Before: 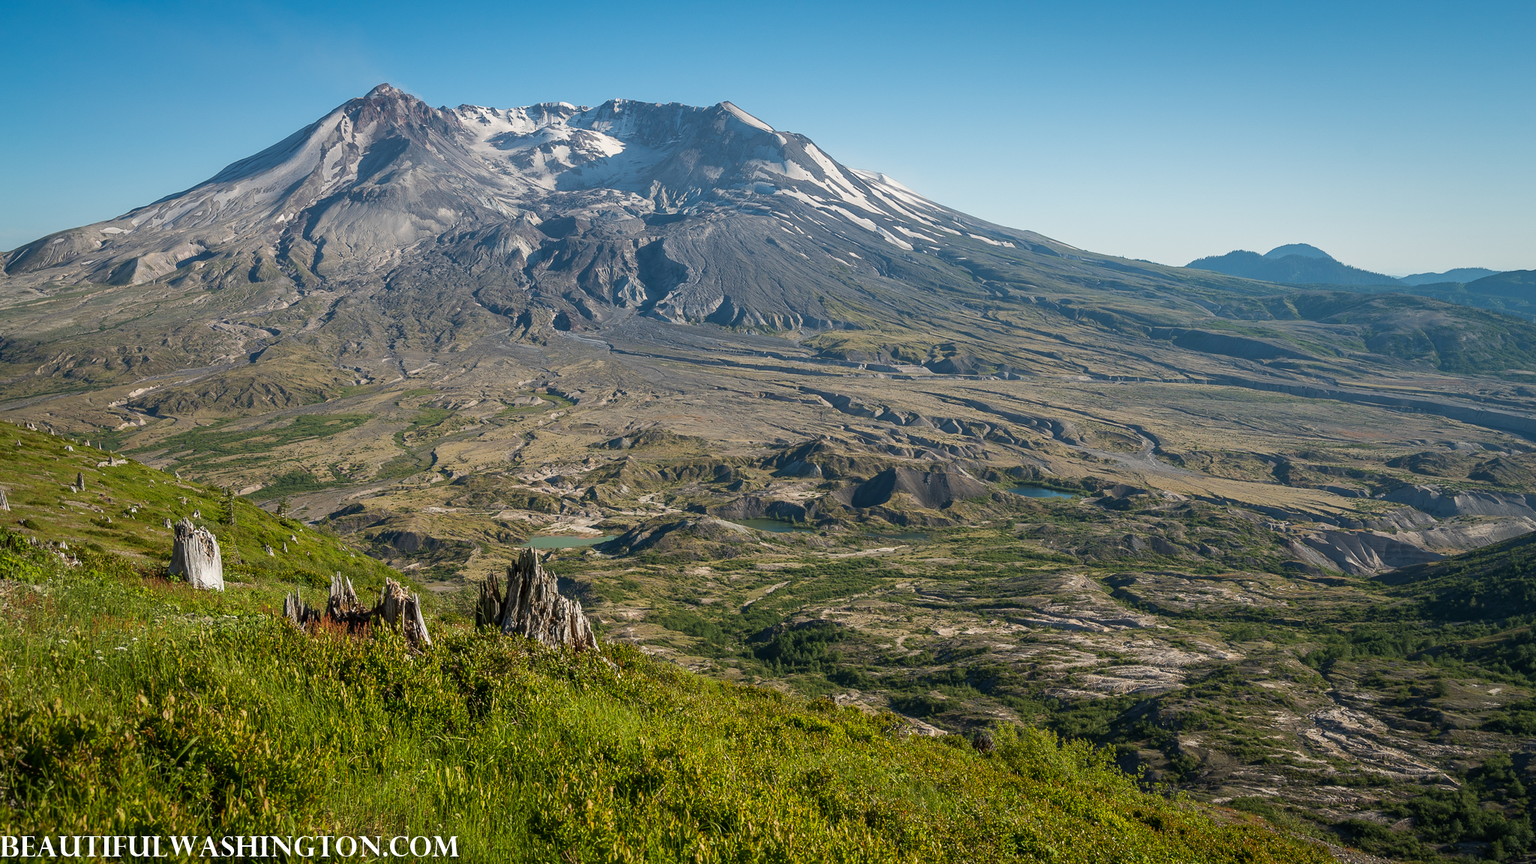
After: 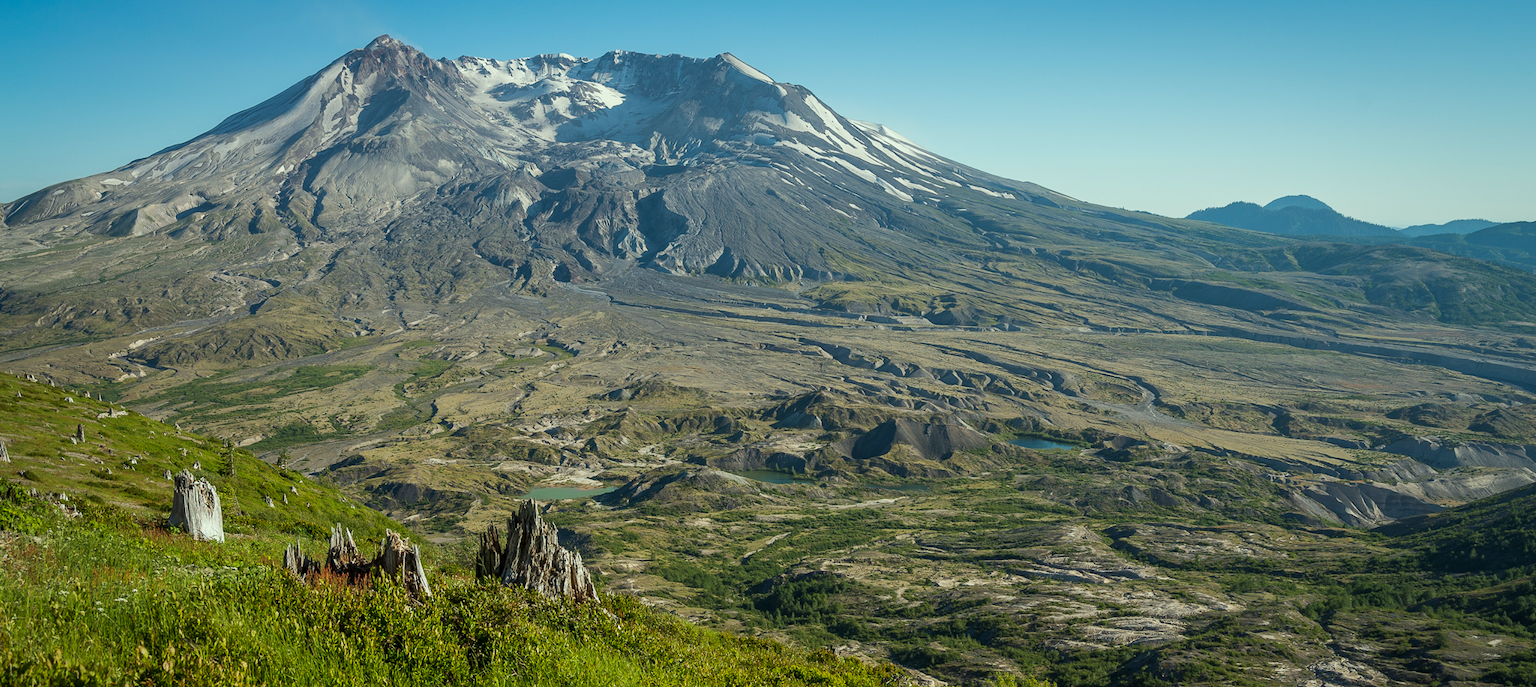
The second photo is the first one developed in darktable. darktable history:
crop and rotate: top 5.667%, bottom 14.77%
color correction: highlights a* -8.57, highlights b* 3.18
